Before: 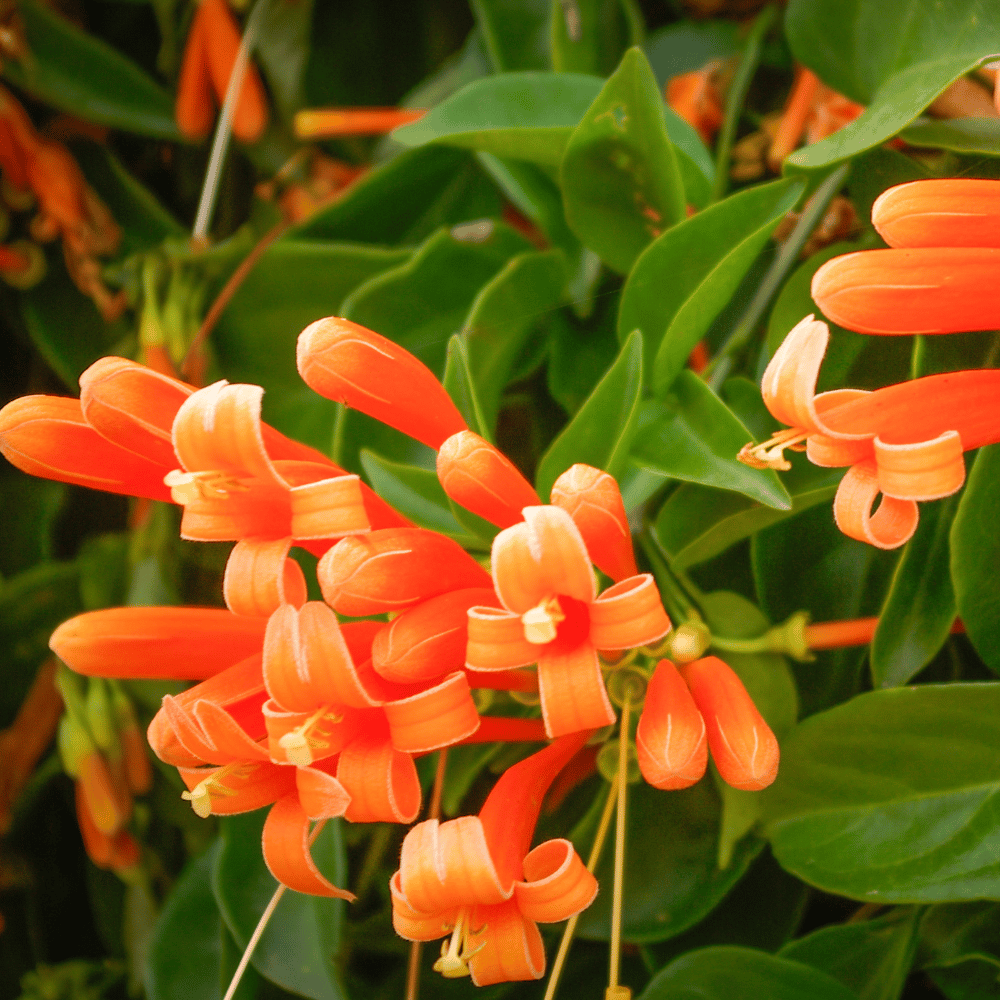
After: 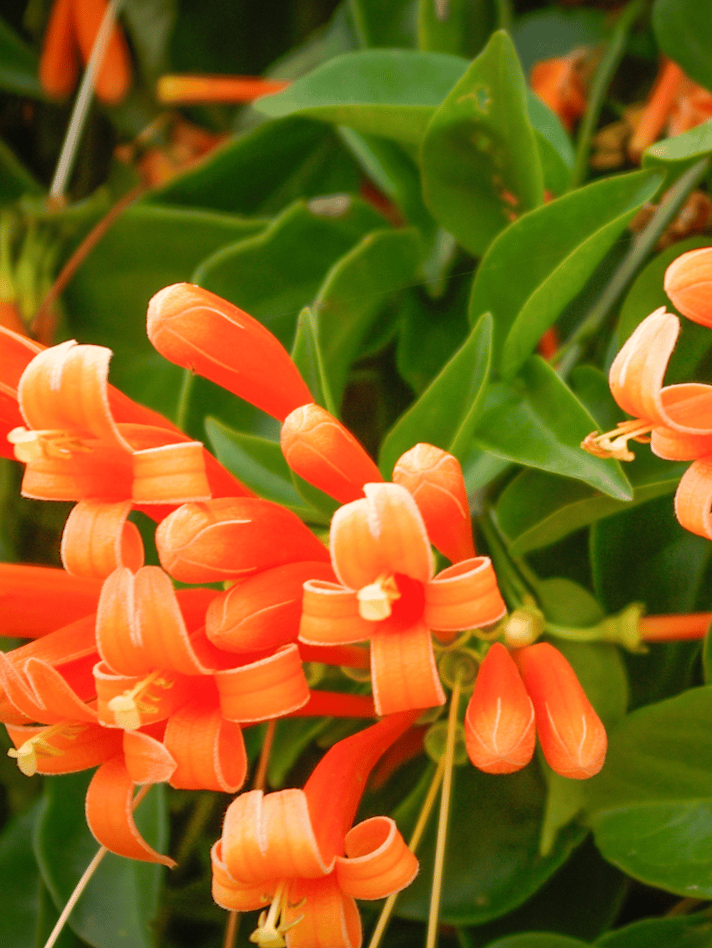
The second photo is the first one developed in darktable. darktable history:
crop and rotate: angle -3.15°, left 14.034%, top 0.041%, right 10.859%, bottom 0.085%
